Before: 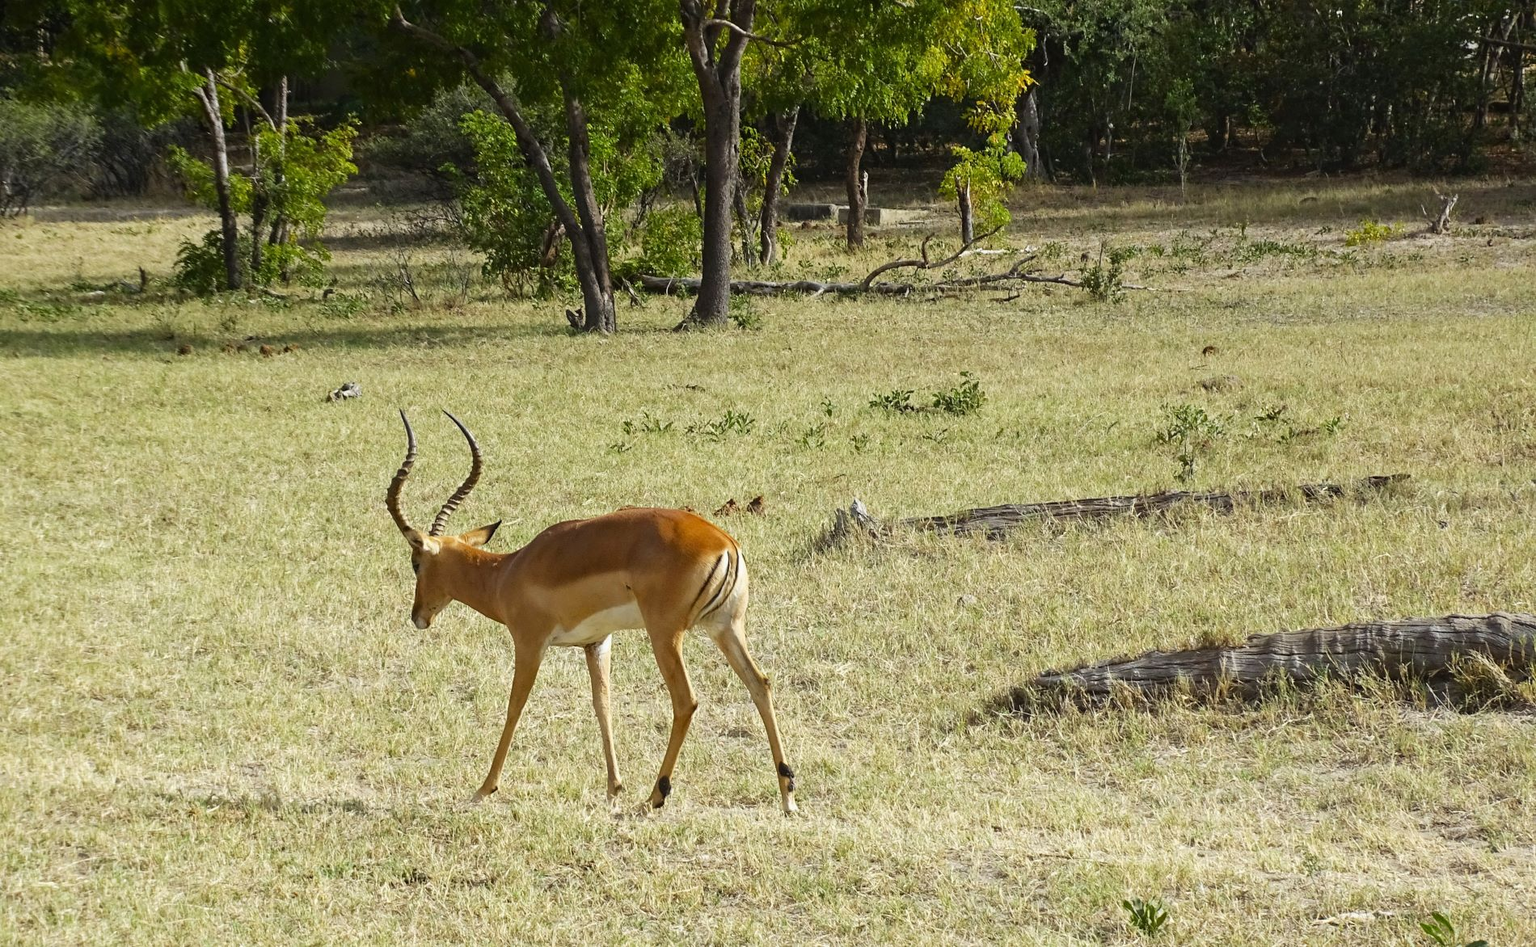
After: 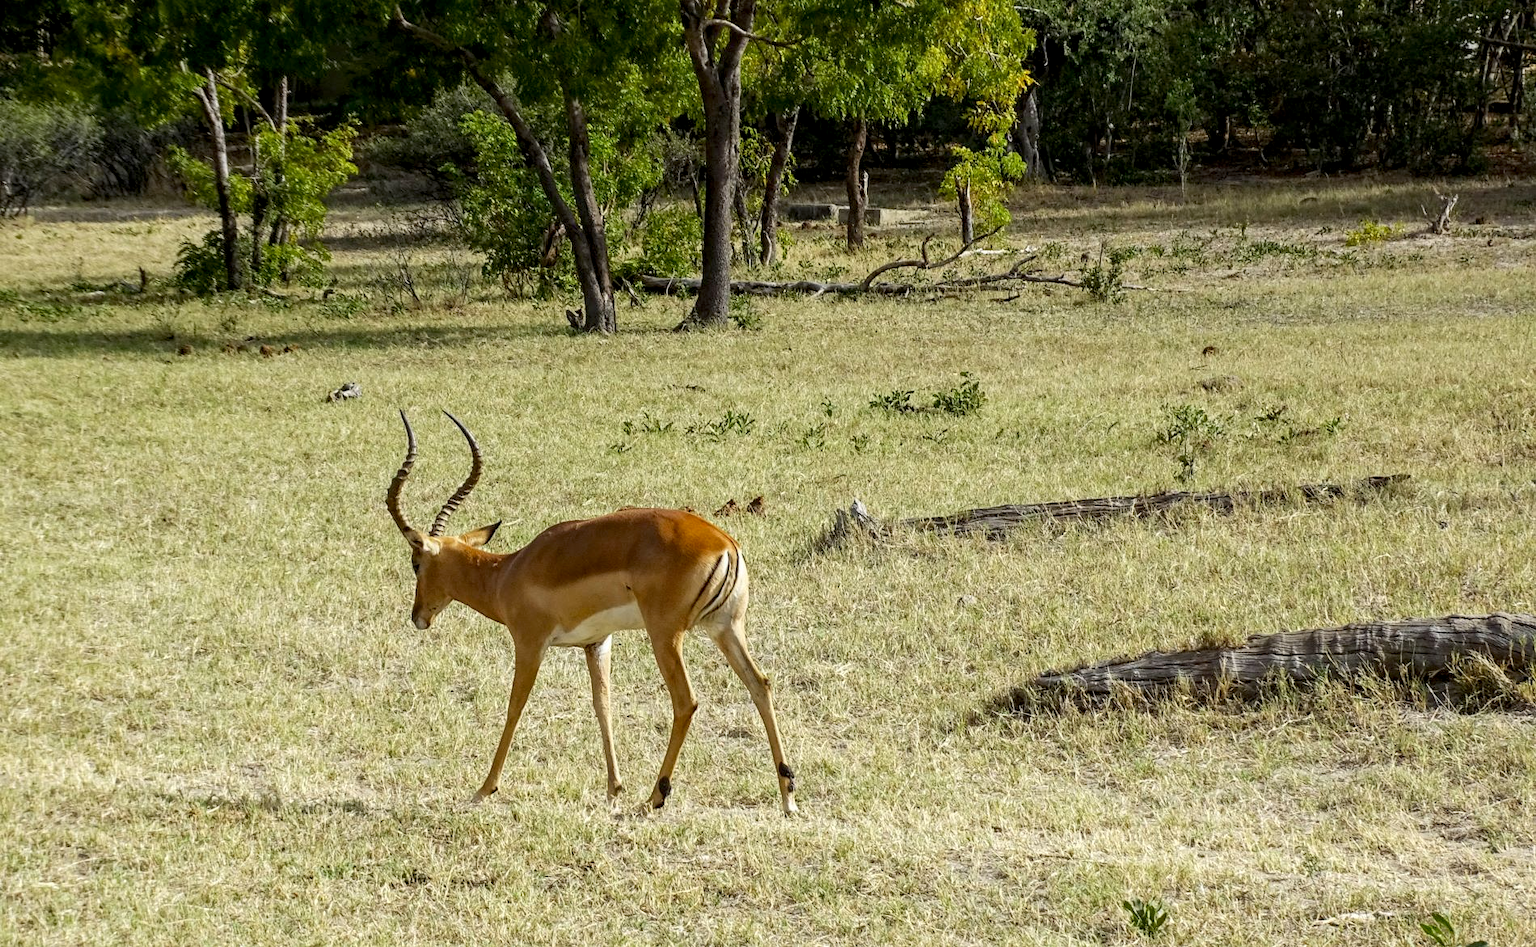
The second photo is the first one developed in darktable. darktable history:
exposure: black level correction 0.007, compensate highlight preservation false
local contrast: on, module defaults
